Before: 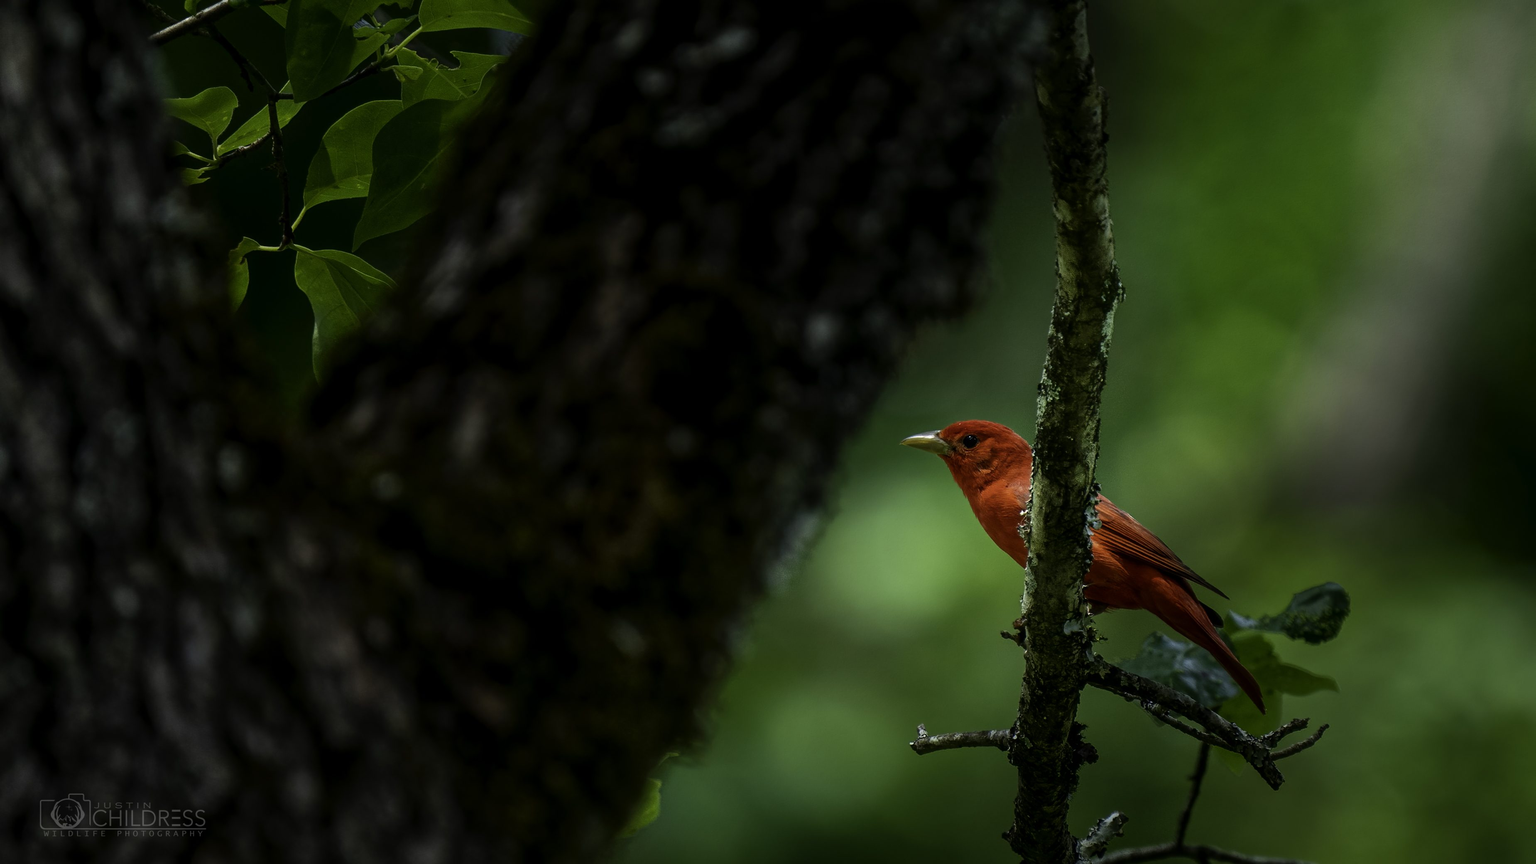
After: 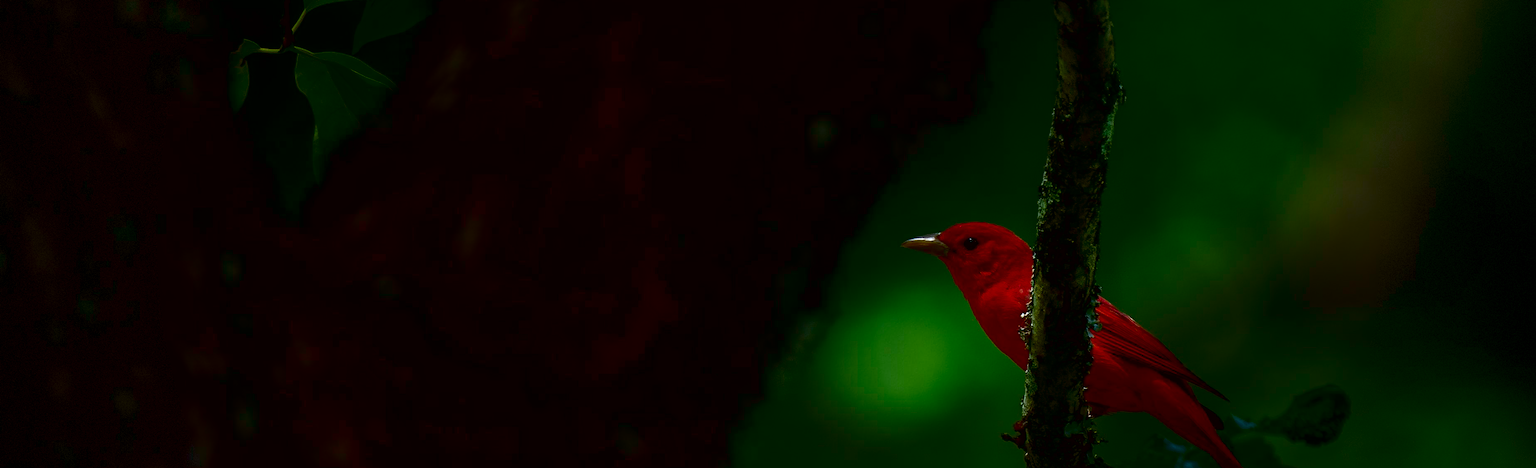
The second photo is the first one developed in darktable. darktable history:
crop and rotate: top 22.929%, bottom 22.842%
shadows and highlights: shadows -25.97, highlights 50.65, highlights color adjustment 31.43%, soften with gaussian
color correction: highlights a* -3.06, highlights b* -6.54, shadows a* 3.24, shadows b* 5.23
contrast brightness saturation: contrast 0.088, brightness -0.606, saturation 0.174
vignetting: fall-off start 79.67%, dithering 8-bit output
